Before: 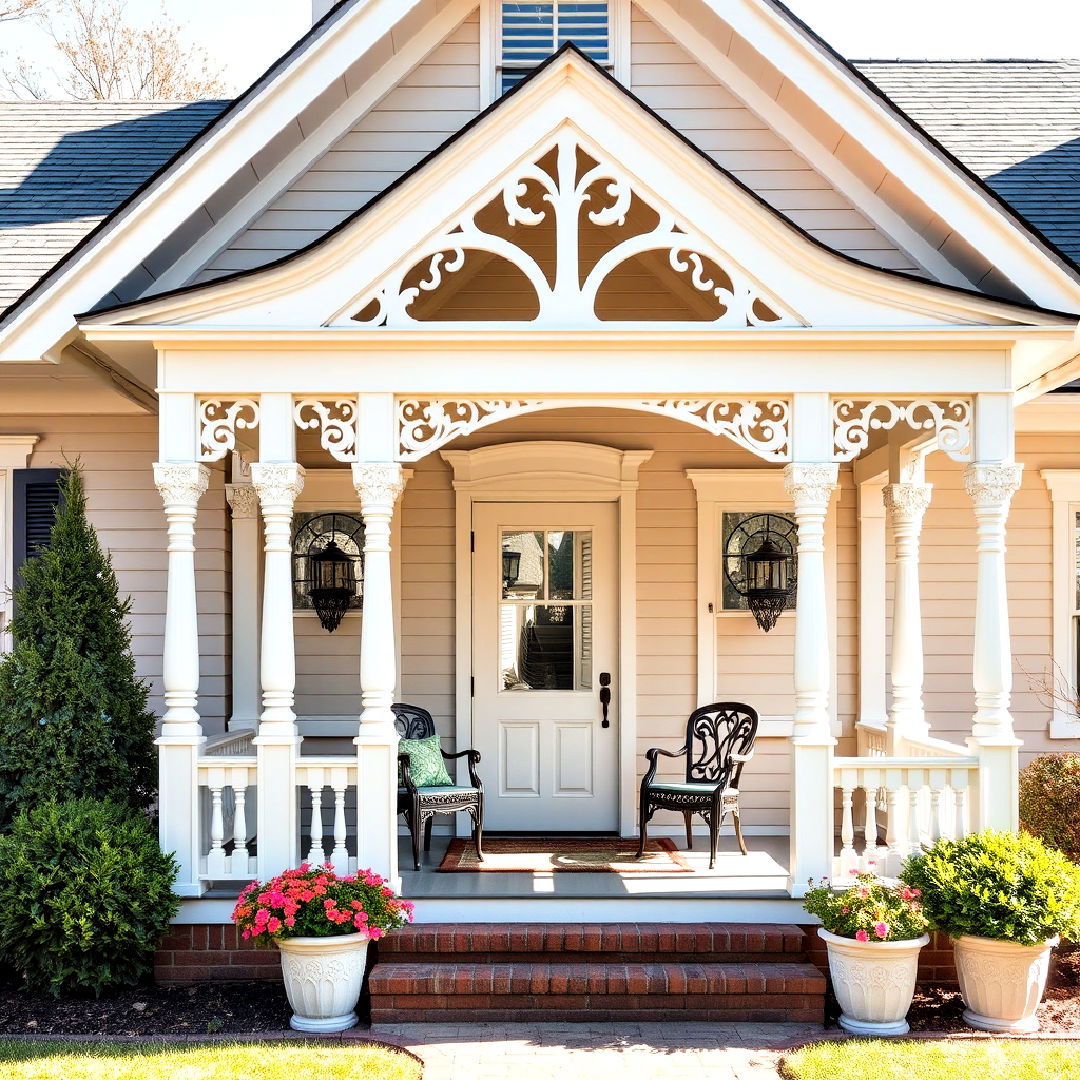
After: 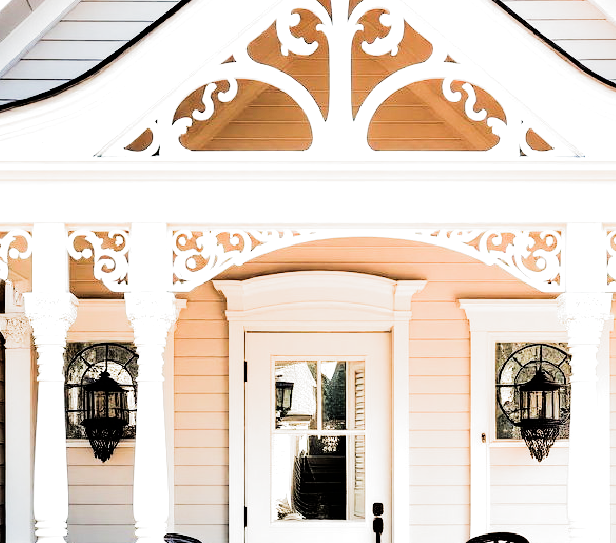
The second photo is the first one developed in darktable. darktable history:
tone equalizer: -7 EV 0.162 EV, -6 EV 0.615 EV, -5 EV 1.19 EV, -4 EV 1.32 EV, -3 EV 1.14 EV, -2 EV 0.6 EV, -1 EV 0.149 EV, edges refinement/feathering 500, mask exposure compensation -1.57 EV, preserve details no
crop: left 21.044%, top 15.777%, right 21.859%, bottom 33.916%
filmic rgb: black relative exposure -8.26 EV, white relative exposure 2.2 EV, target white luminance 99.912%, hardness 7.06, latitude 74.33%, contrast 1.318, highlights saturation mix -1.74%, shadows ↔ highlights balance 30.26%, preserve chrominance RGB euclidean norm, color science v5 (2021), iterations of high-quality reconstruction 0, contrast in shadows safe, contrast in highlights safe
